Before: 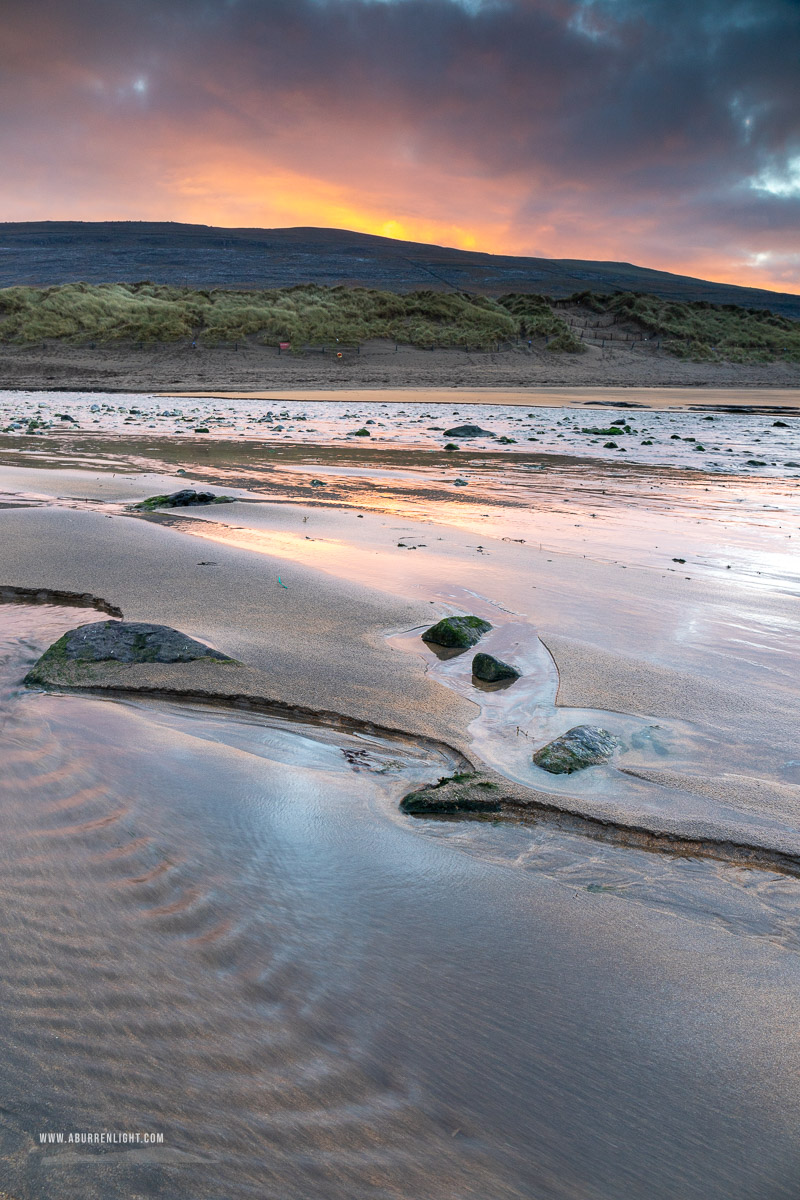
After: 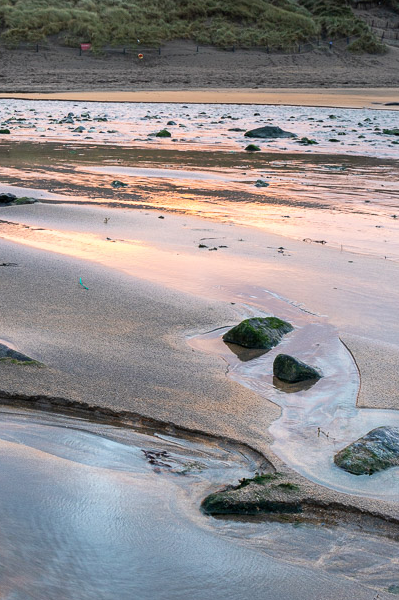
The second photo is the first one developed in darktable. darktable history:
tone equalizer: on, module defaults
crop: left 25%, top 25%, right 25%, bottom 25%
